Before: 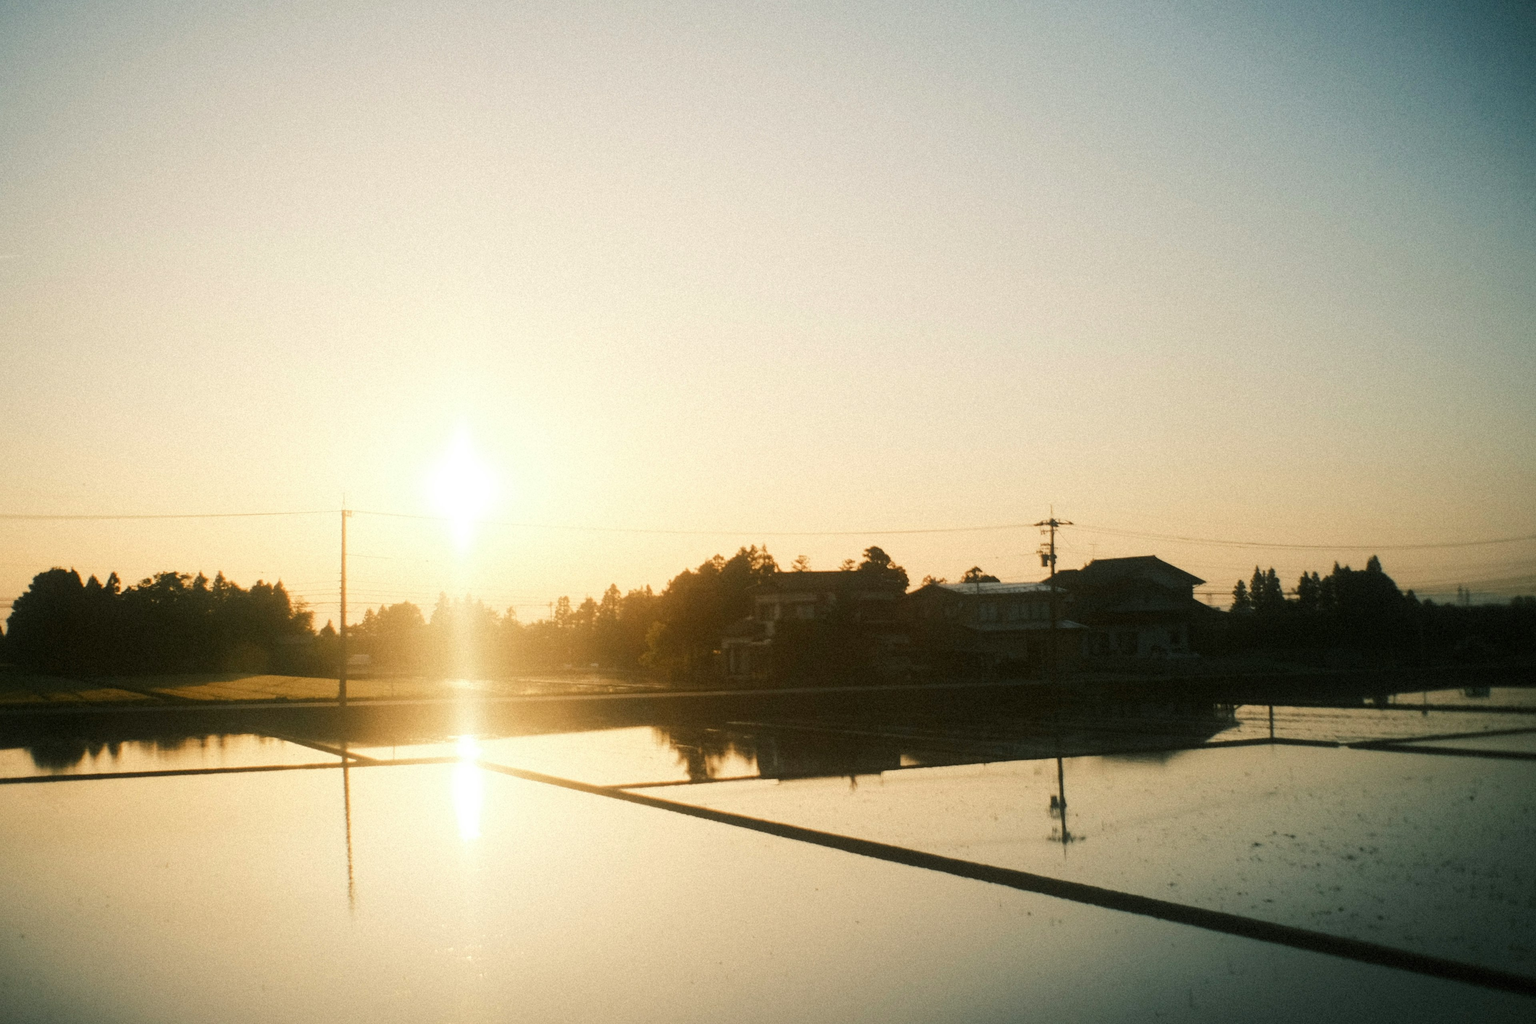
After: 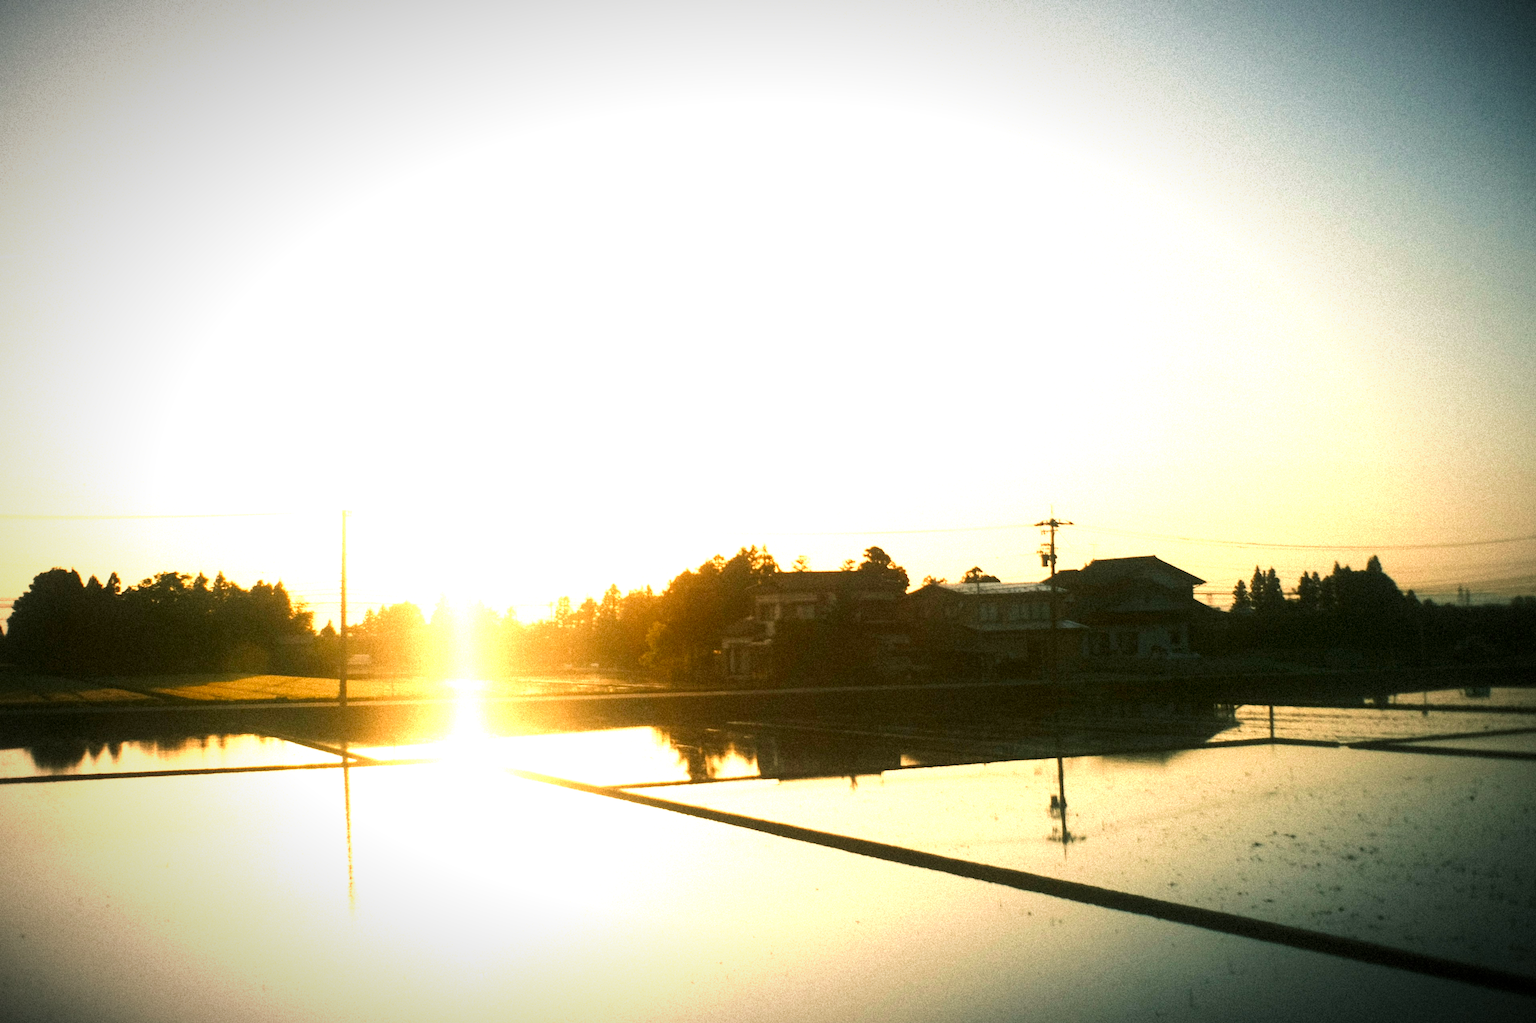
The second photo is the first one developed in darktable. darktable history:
local contrast: highlights 104%, shadows 99%, detail 119%, midtone range 0.2
velvia: on, module defaults
contrast brightness saturation: brightness -0.087
exposure: black level correction 0, exposure 1.102 EV, compensate highlight preservation false
color correction: highlights a* 3.42, highlights b* 1.75, saturation 1.19
vignetting: fall-off radius 68.98%, brightness -0.801, automatic ratio true
